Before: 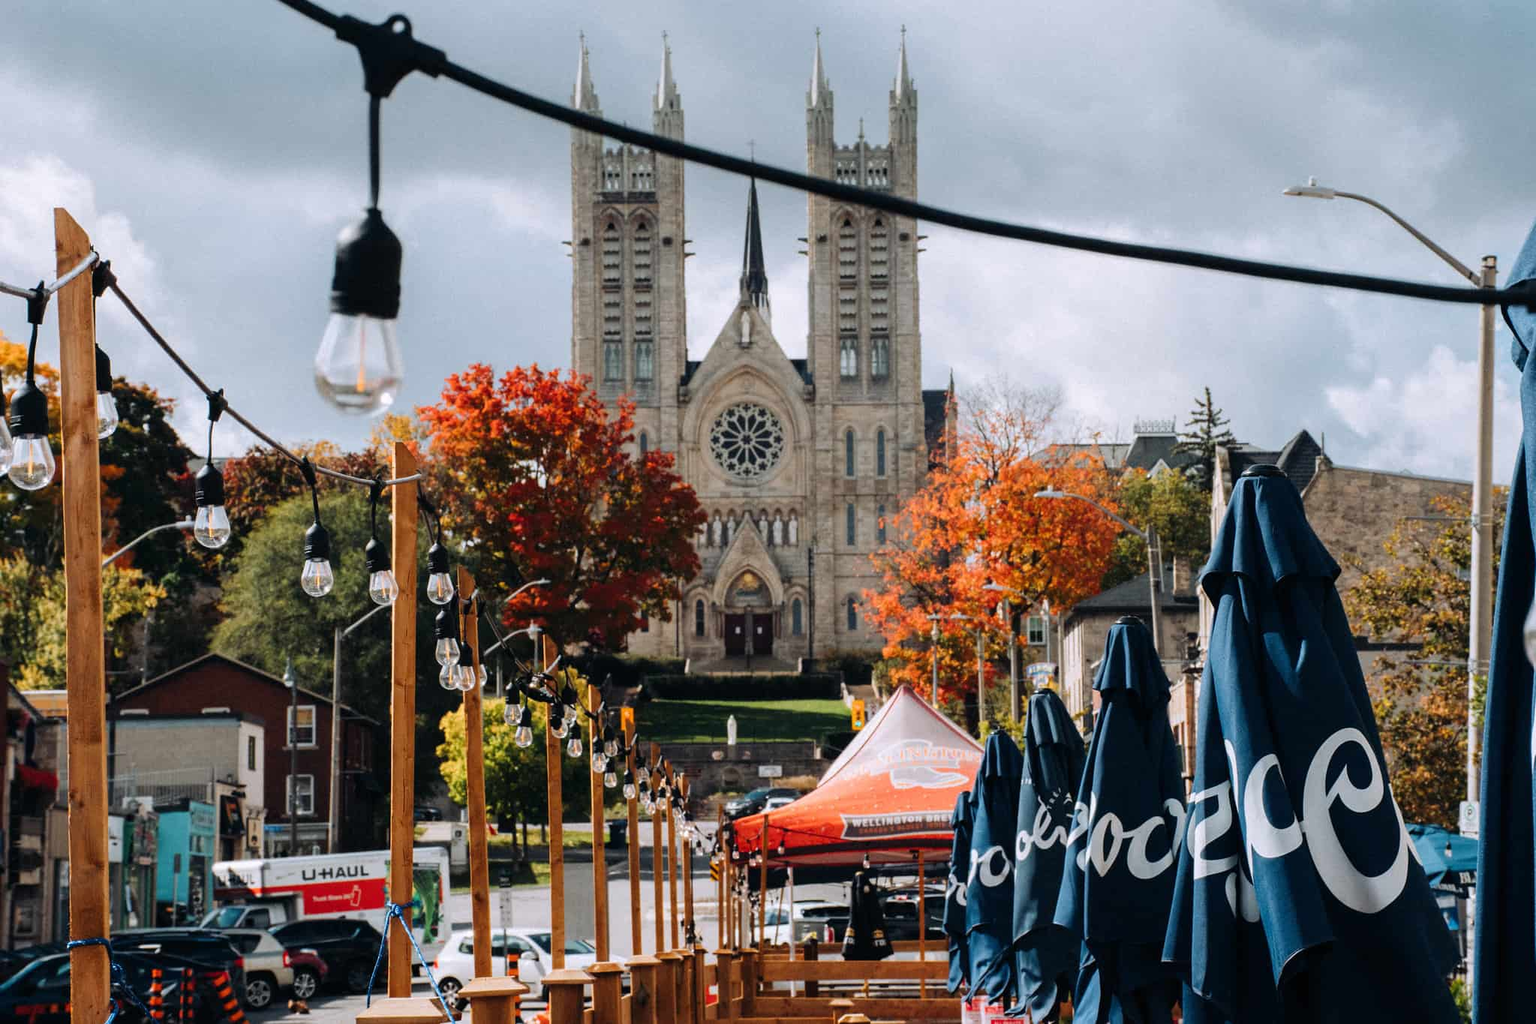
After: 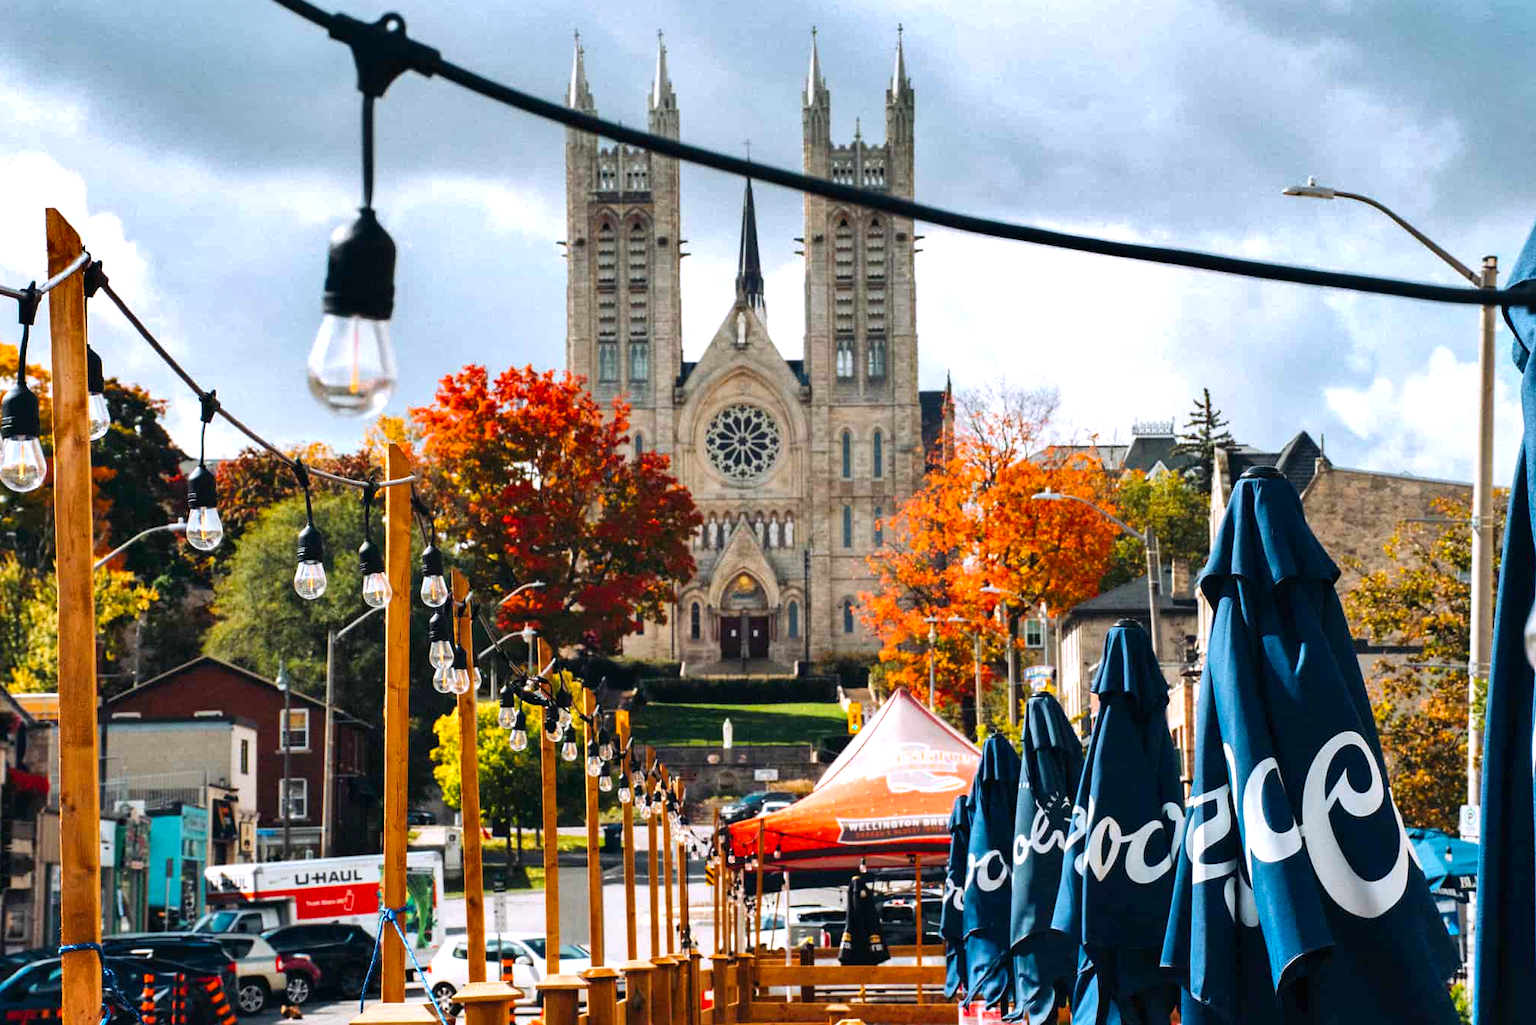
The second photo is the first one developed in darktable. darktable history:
exposure: exposure 0.64 EV, compensate highlight preservation false
crop and rotate: left 0.614%, top 0.179%, bottom 0.309%
shadows and highlights: shadows 43.71, white point adjustment -1.46, soften with gaussian
color balance rgb: perceptual saturation grading › global saturation 20%, global vibrance 20%
